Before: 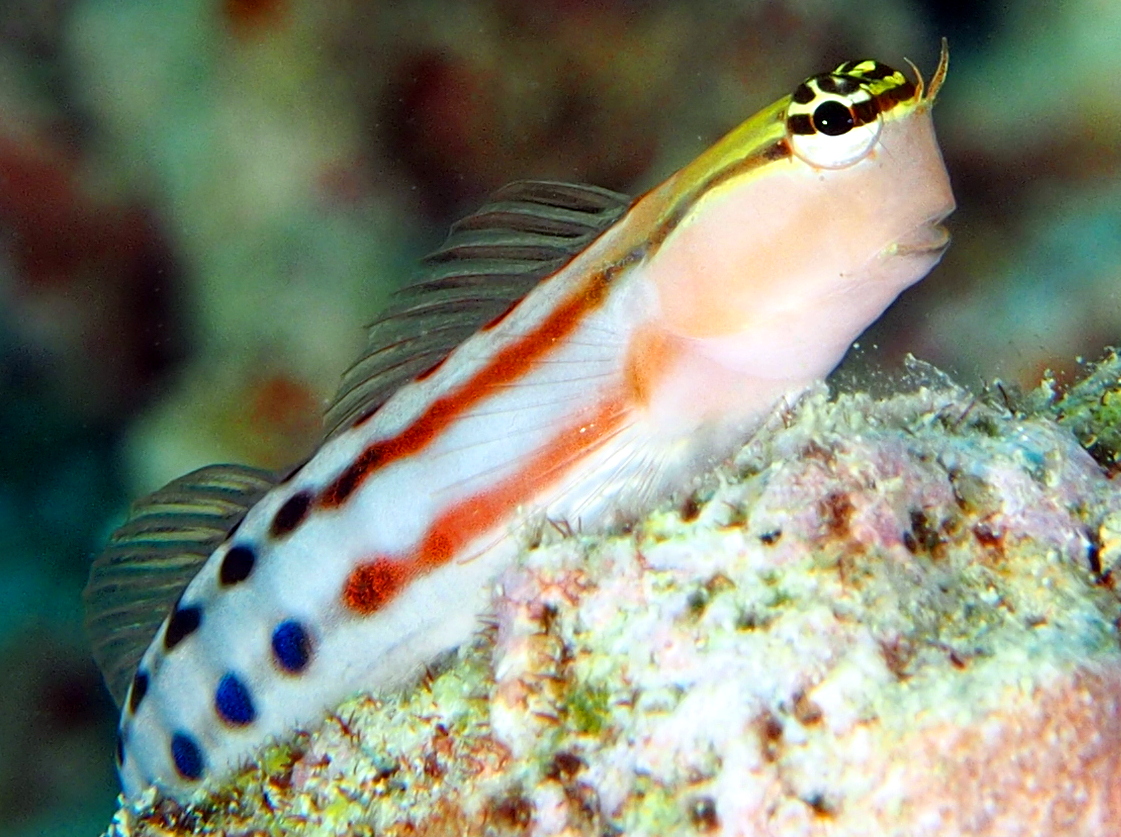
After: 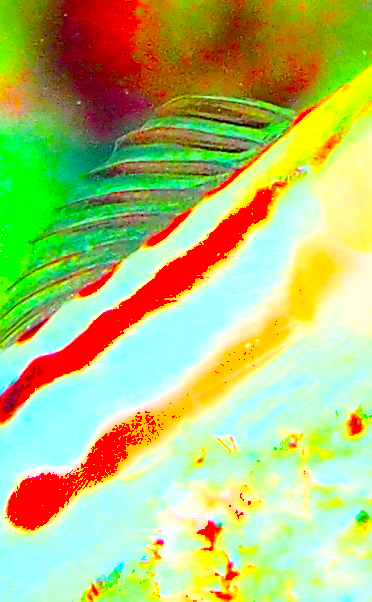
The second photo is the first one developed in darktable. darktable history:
exposure: black level correction 0, exposure 2.321 EV, compensate highlight preservation false
color correction: highlights a* -11.22, highlights b* 9.91, saturation 1.72
shadows and highlights: on, module defaults
sharpen: radius 1.835, amount 0.396, threshold 1.528
crop and rotate: left 29.892%, top 10.313%, right 36.905%, bottom 17.645%
tone curve: curves: ch0 [(0, 0.001) (0.139, 0.096) (0.311, 0.278) (0.495, 0.531) (0.718, 0.816) (0.841, 0.909) (1, 0.967)]; ch1 [(0, 0) (0.272, 0.249) (0.388, 0.385) (0.469, 0.456) (0.495, 0.497) (0.538, 0.554) (0.578, 0.605) (0.707, 0.778) (1, 1)]; ch2 [(0, 0) (0.125, 0.089) (0.353, 0.329) (0.443, 0.408) (0.502, 0.499) (0.557, 0.542) (0.608, 0.635) (1, 1)], color space Lab, independent channels, preserve colors none
color balance rgb: power › hue 213.62°, linear chroma grading › global chroma 8.191%, perceptual saturation grading › global saturation 25.345%, global vibrance 20%
